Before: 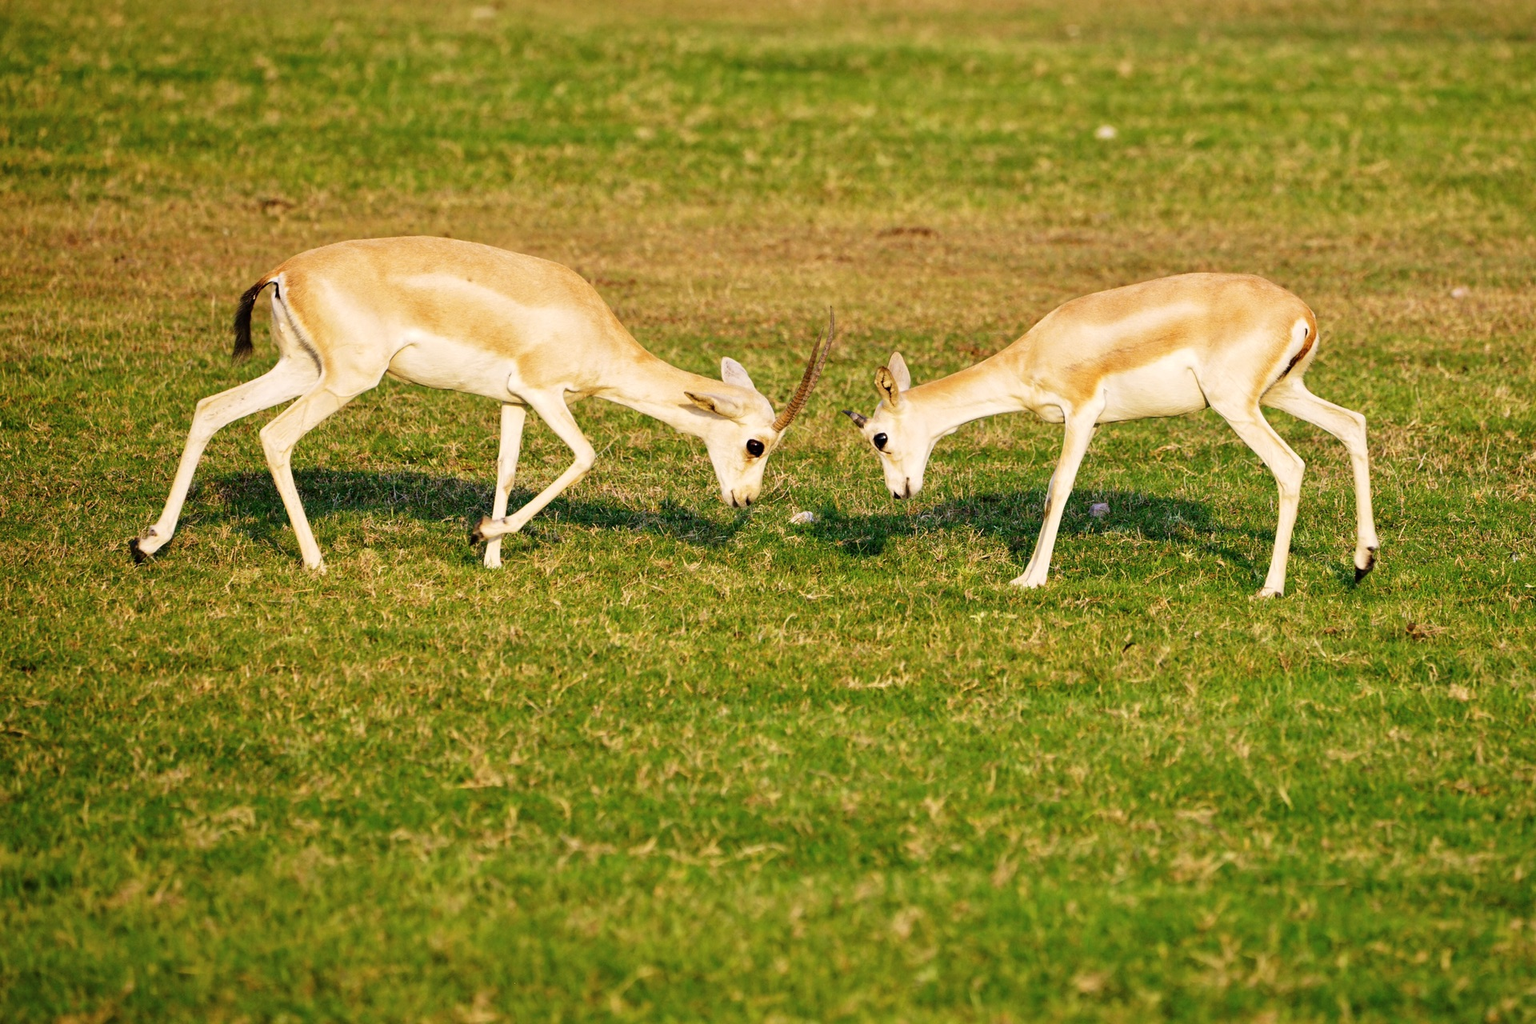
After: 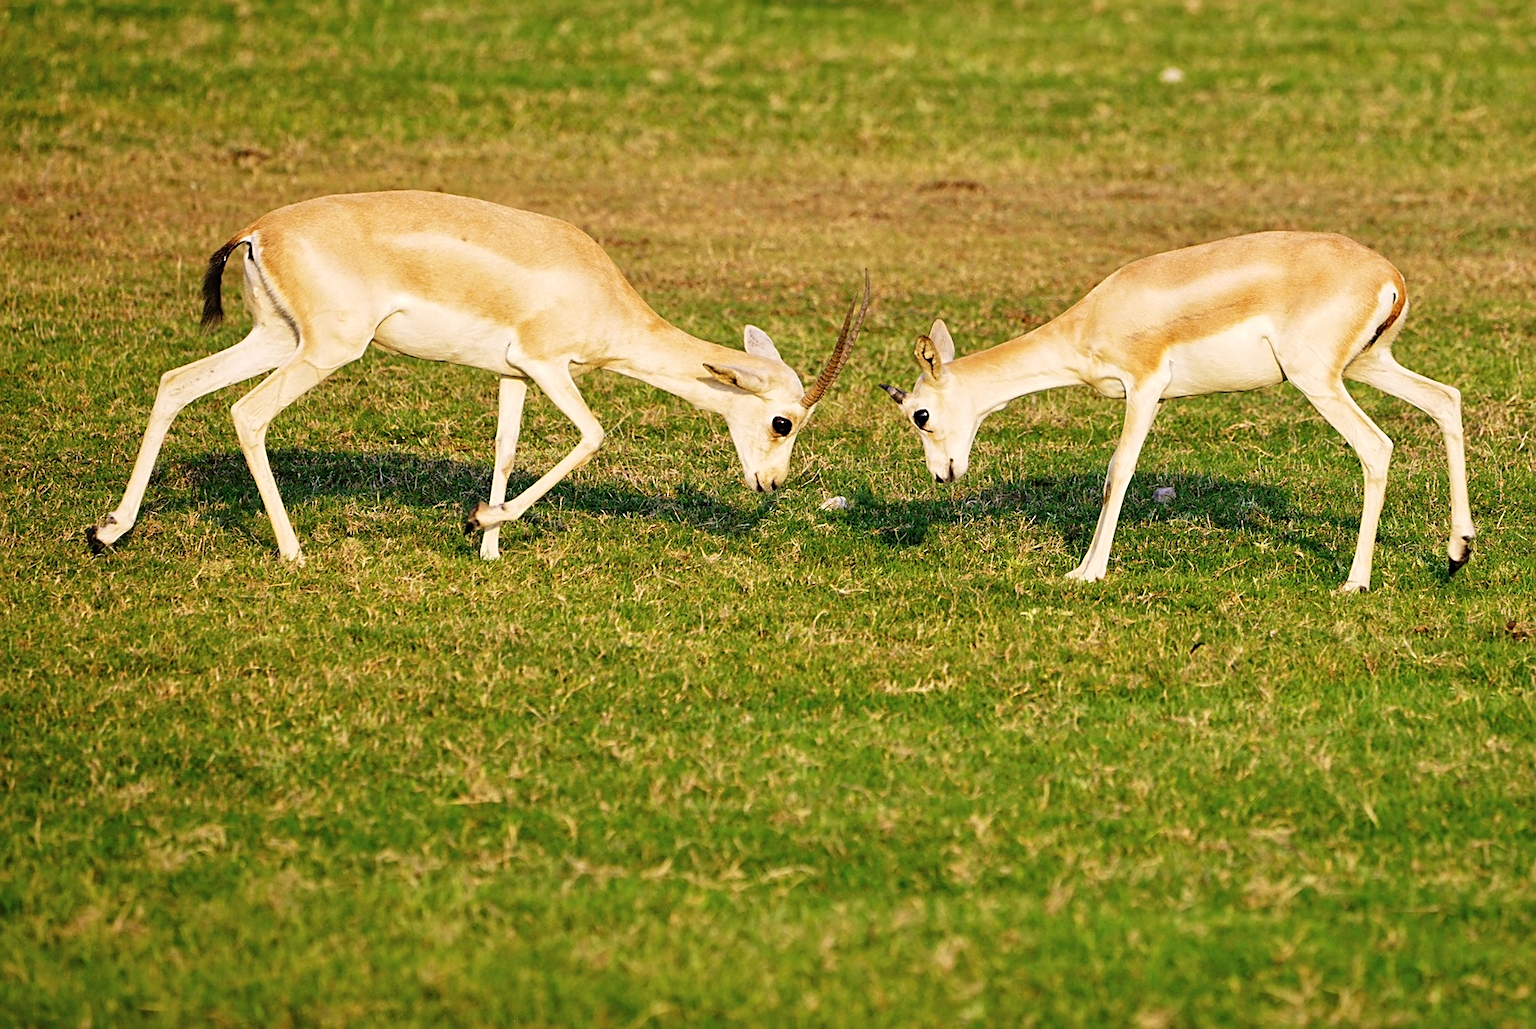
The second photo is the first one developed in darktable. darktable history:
sharpen: on, module defaults
crop: left 3.408%, top 6.358%, right 6.618%, bottom 3.181%
